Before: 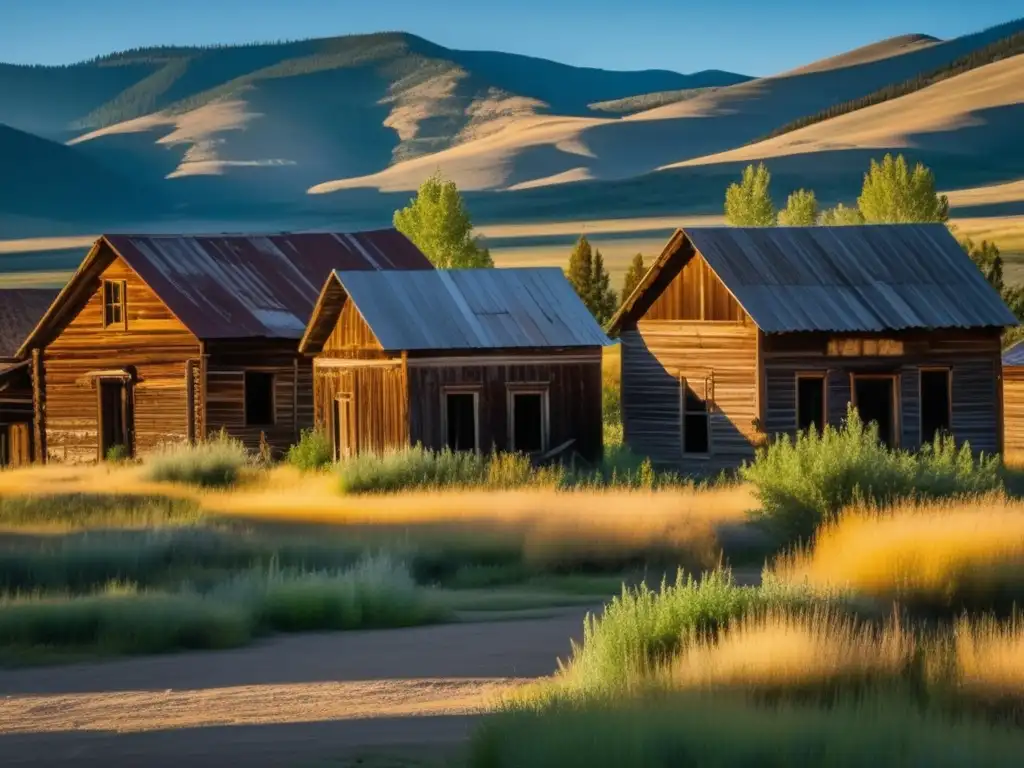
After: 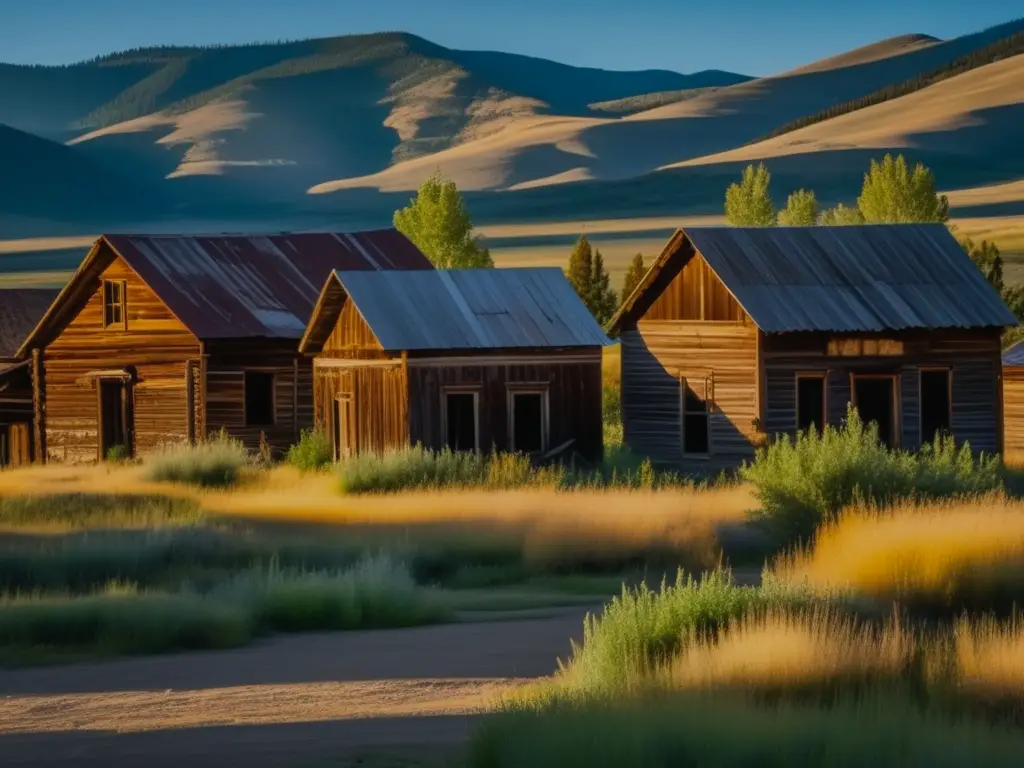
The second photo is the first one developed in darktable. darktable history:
contrast brightness saturation: contrast -0.023, brightness -0.007, saturation 0.029
exposure: exposure -0.565 EV, compensate exposure bias true, compensate highlight preservation false
